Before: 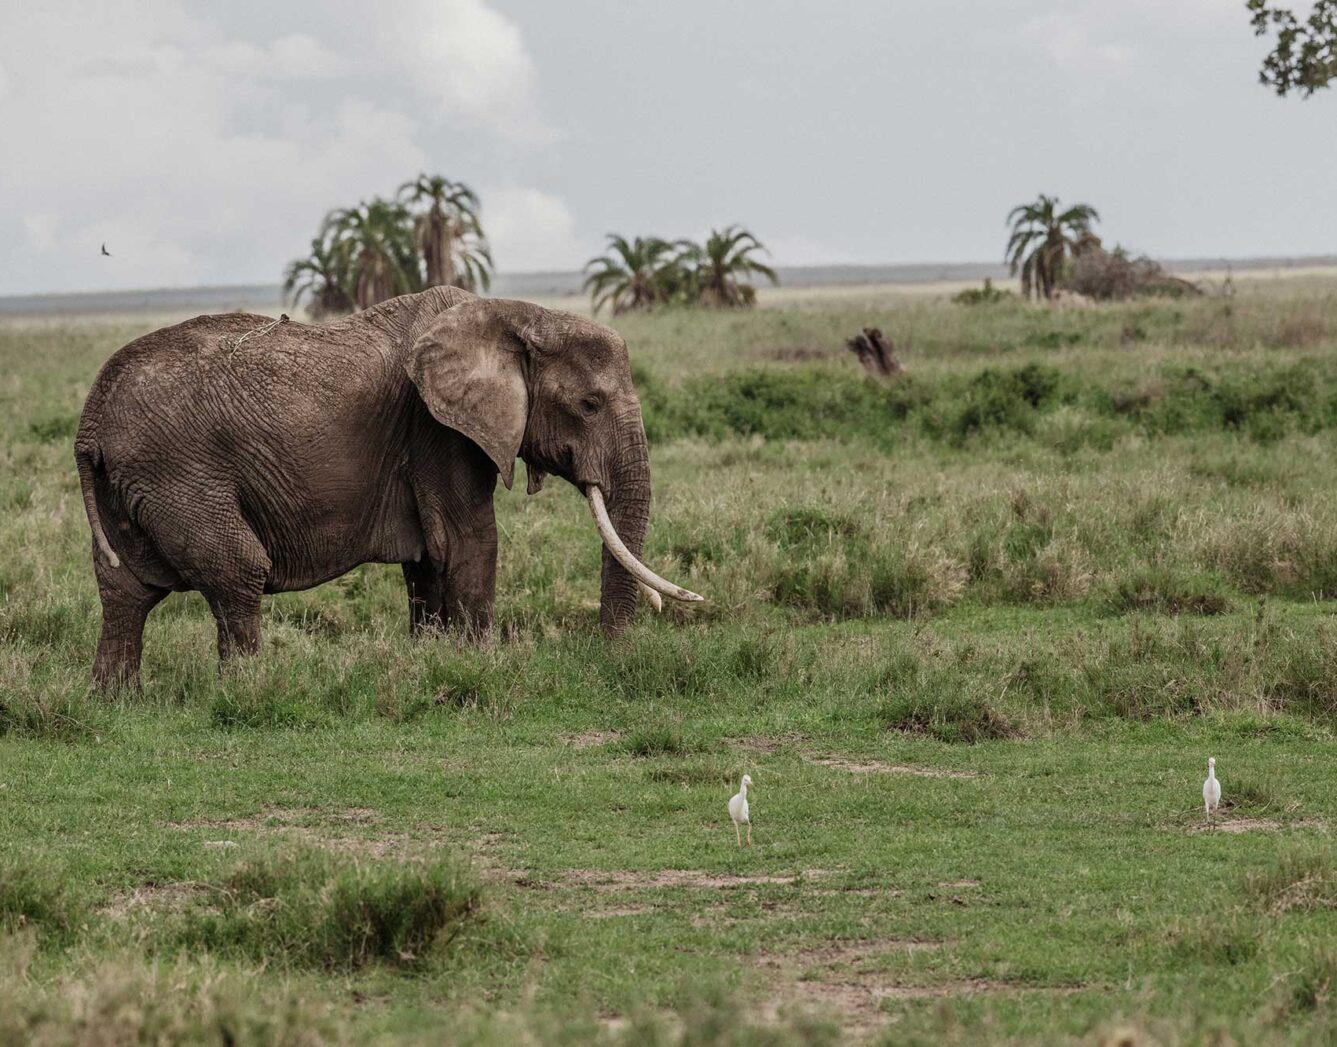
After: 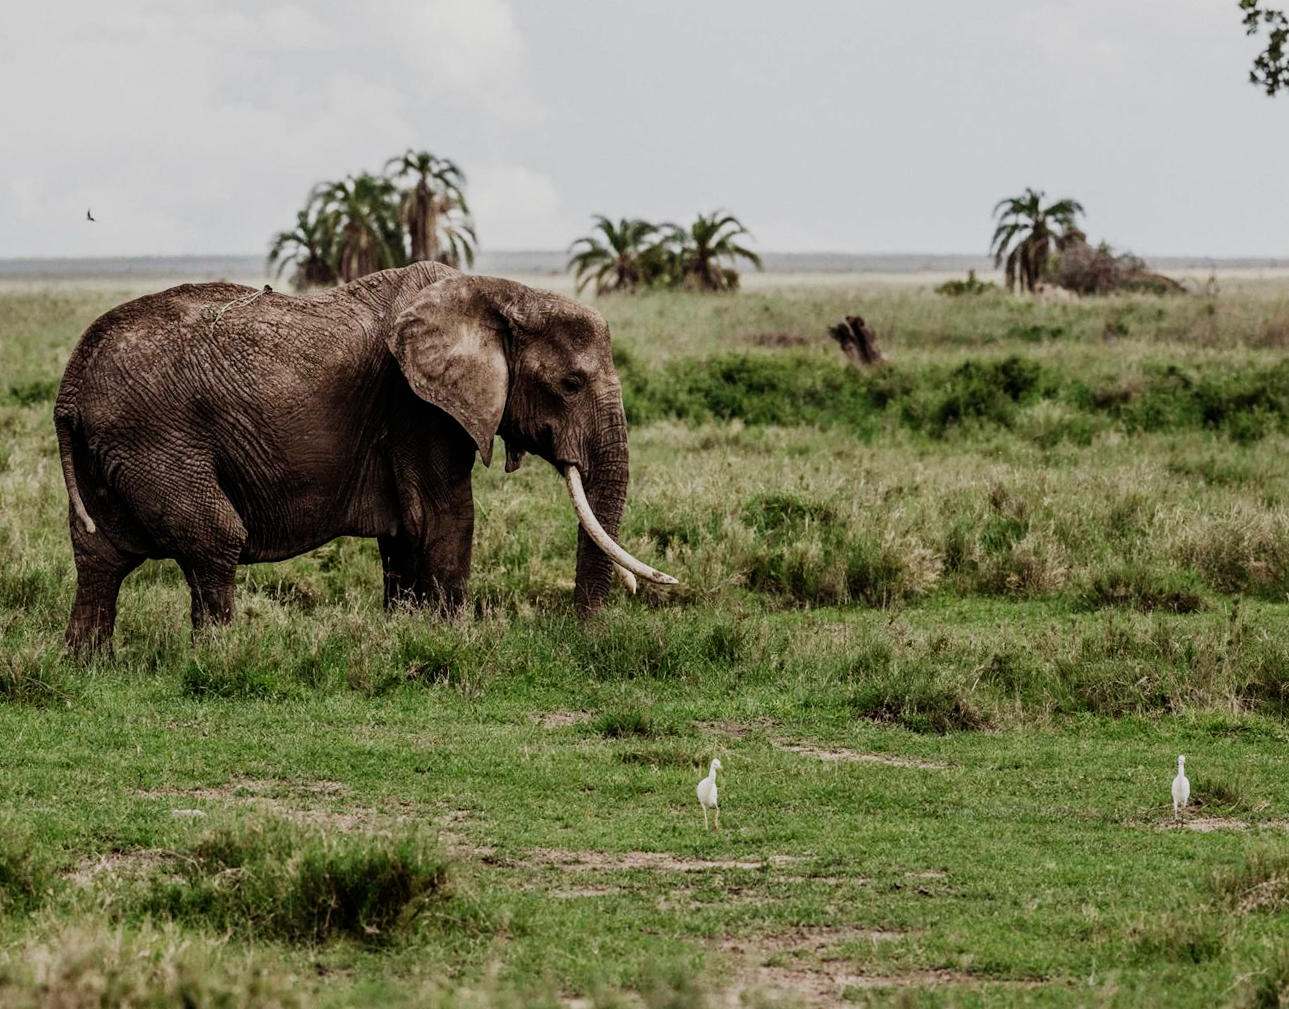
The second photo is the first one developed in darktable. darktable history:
crop and rotate: angle -1.69°
sigmoid: contrast 1.8, skew -0.2, preserve hue 0%, red attenuation 0.1, red rotation 0.035, green attenuation 0.1, green rotation -0.017, blue attenuation 0.15, blue rotation -0.052, base primaries Rec2020
